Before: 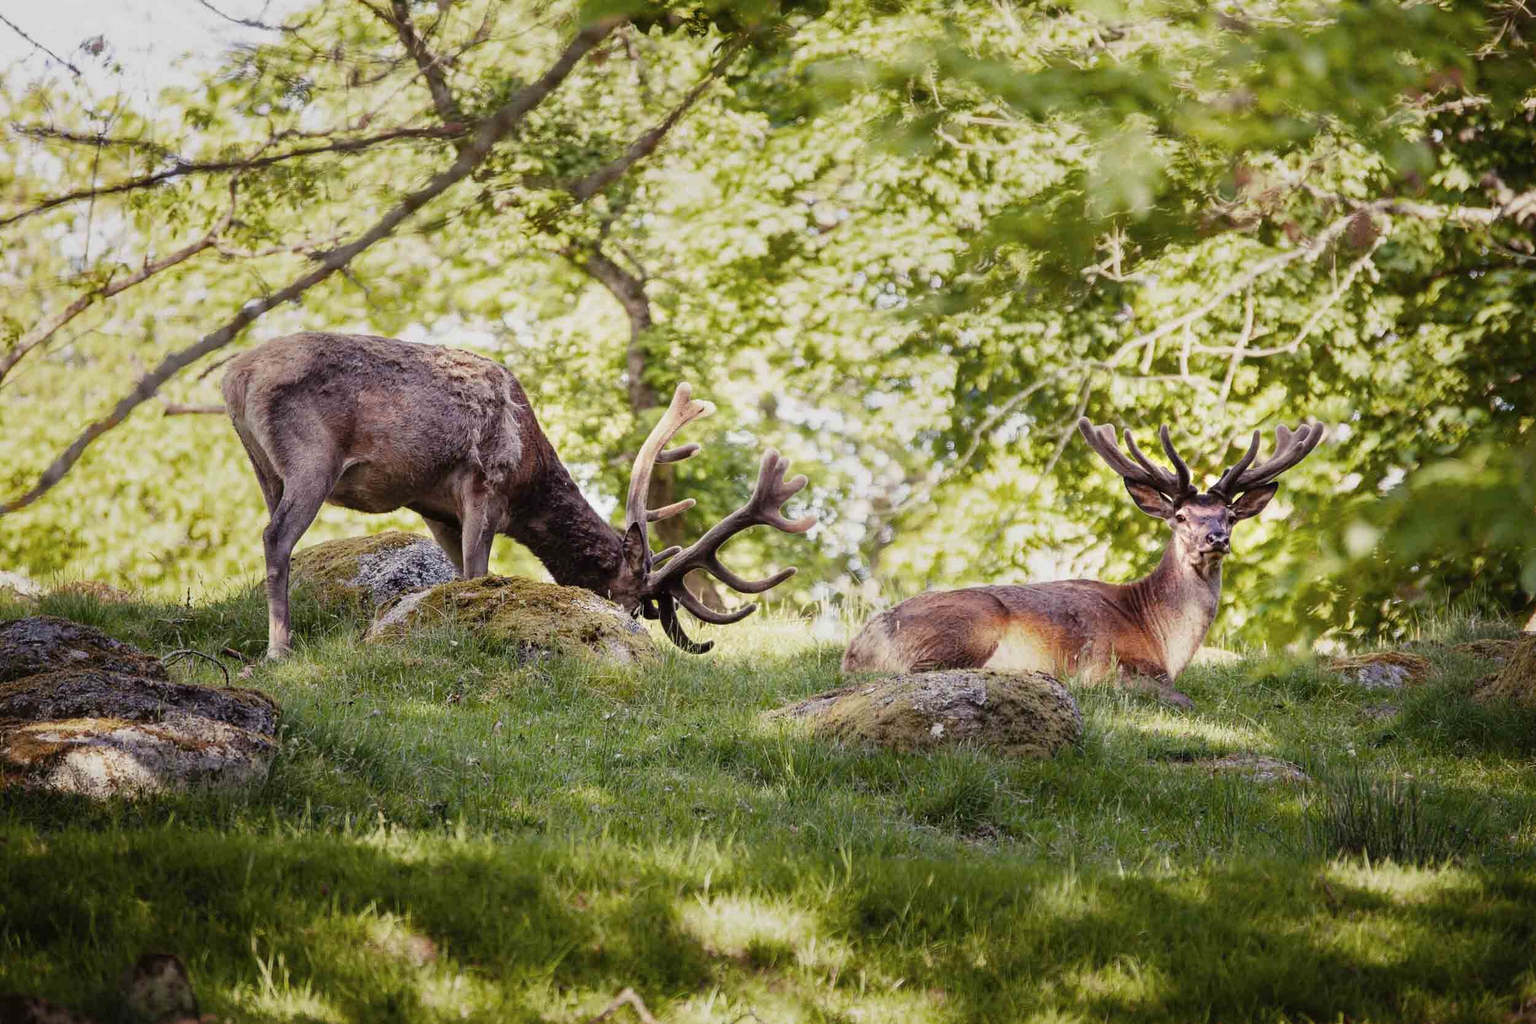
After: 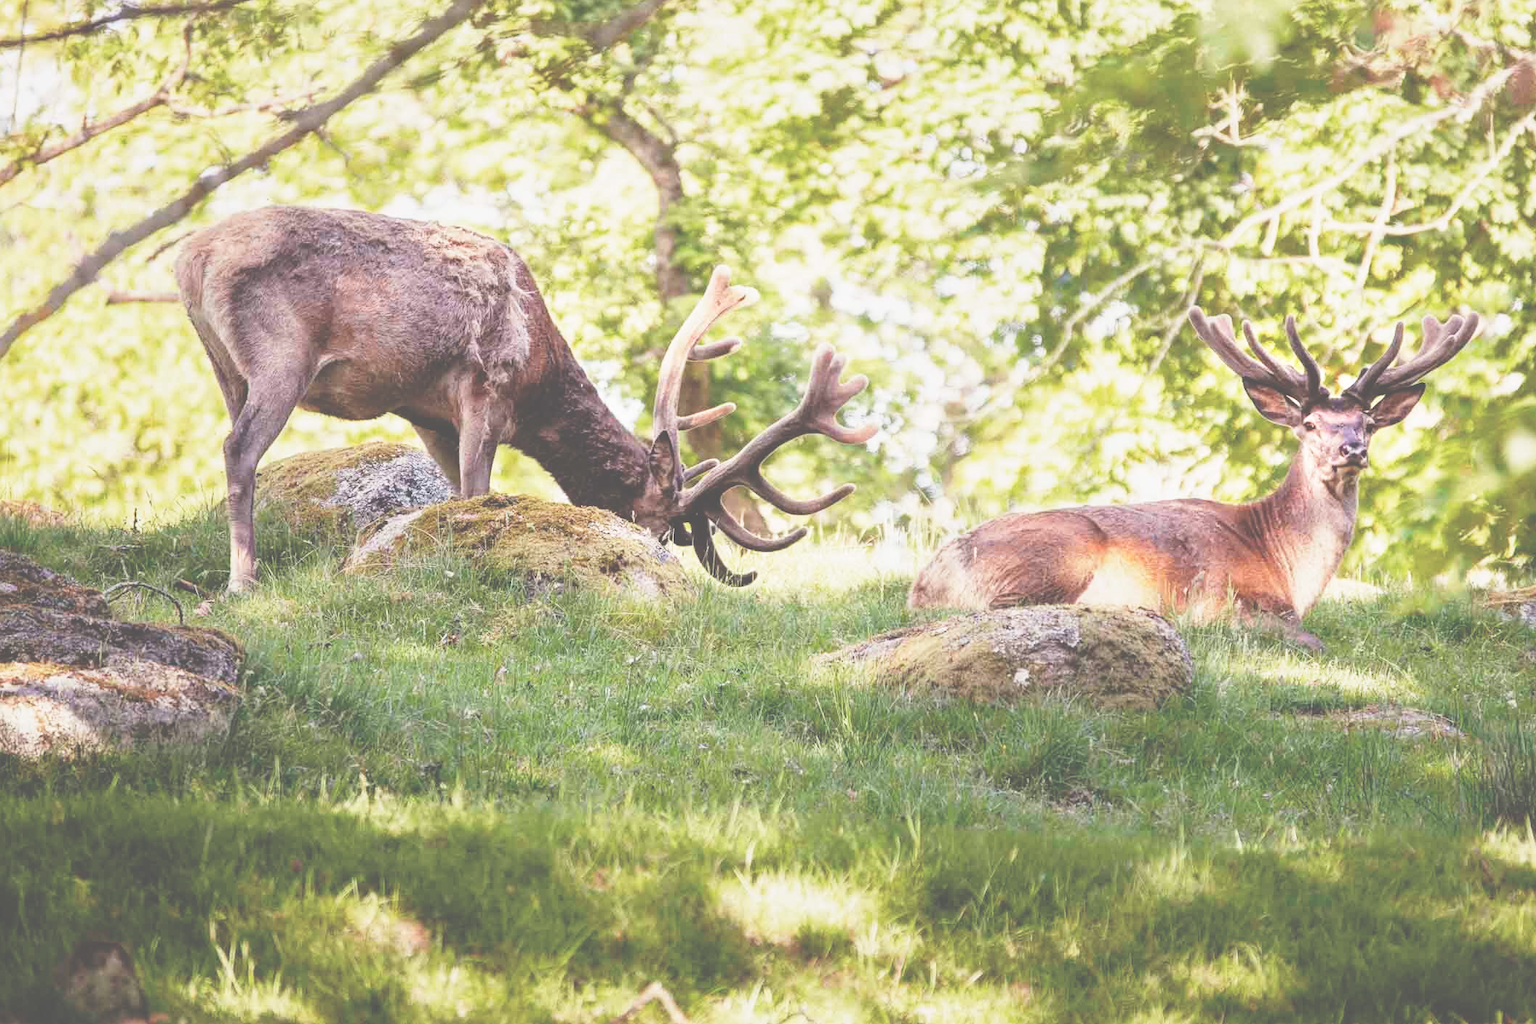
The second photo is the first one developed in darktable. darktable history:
crop and rotate: left 4.842%, top 15.51%, right 10.668%
exposure: black level correction -0.062, exposure -0.05 EV, compensate highlight preservation false
base curve: curves: ch0 [(0, 0) (0.028, 0.03) (0.121, 0.232) (0.46, 0.748) (0.859, 0.968) (1, 1)], preserve colors none
